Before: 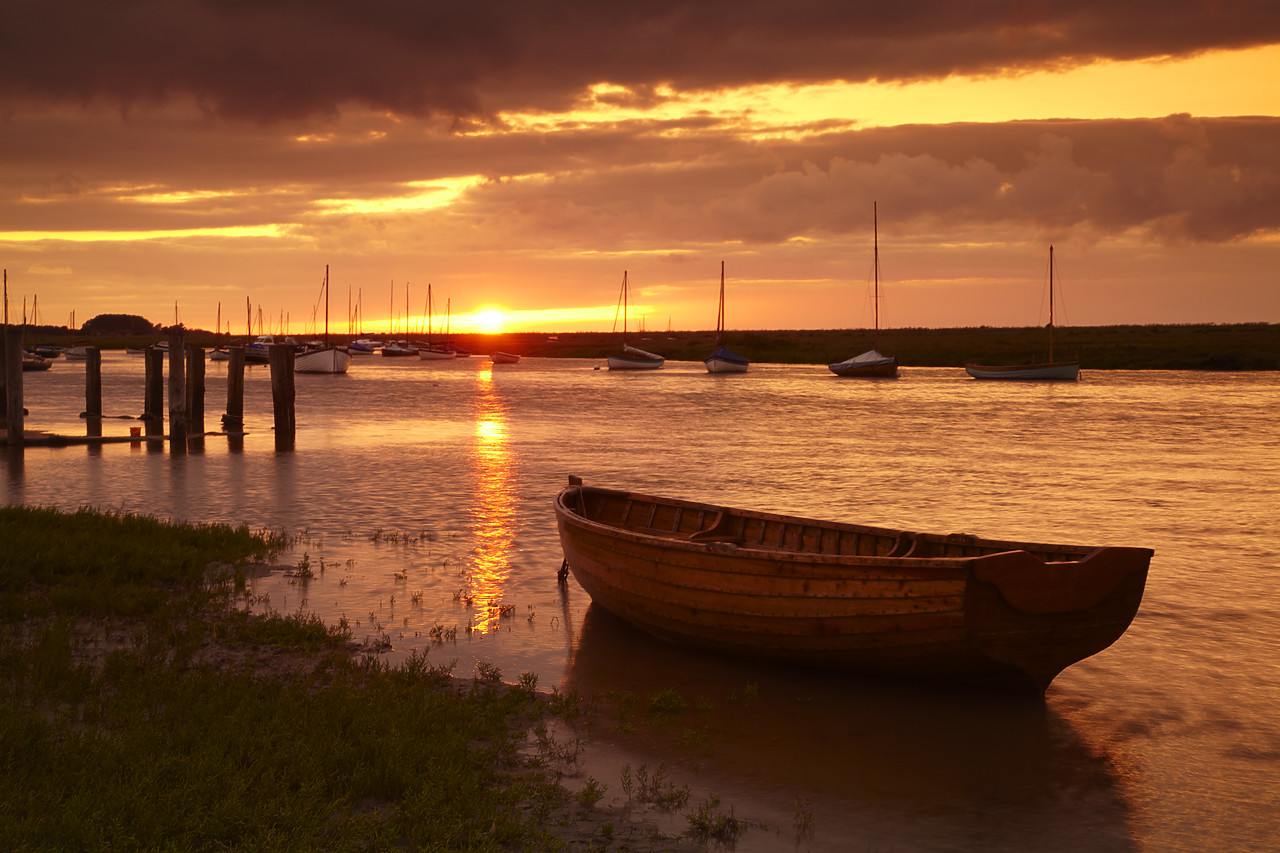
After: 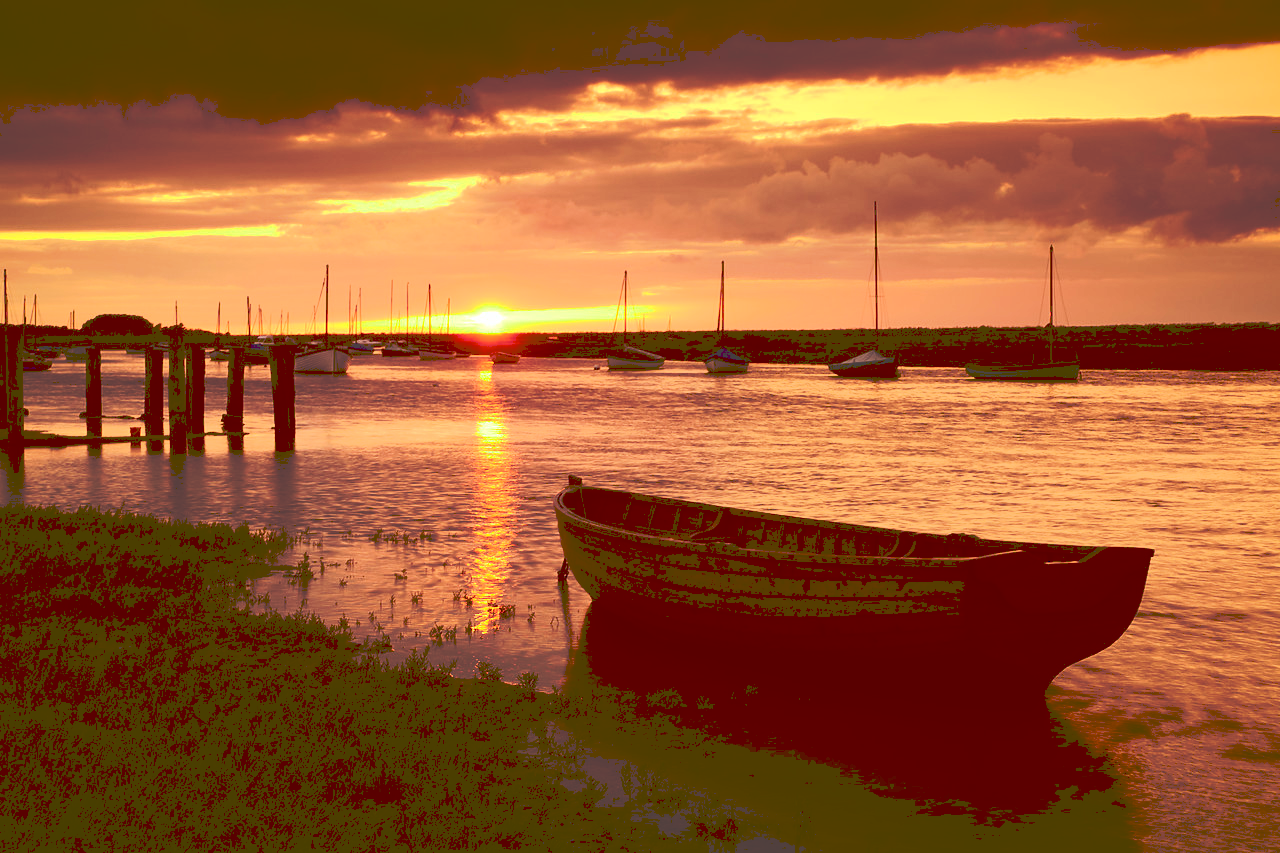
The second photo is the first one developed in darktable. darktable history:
tone curve: curves: ch0 [(0, 0) (0.003, 0.264) (0.011, 0.264) (0.025, 0.265) (0.044, 0.269) (0.069, 0.273) (0.1, 0.28) (0.136, 0.292) (0.177, 0.309) (0.224, 0.336) (0.277, 0.371) (0.335, 0.412) (0.399, 0.469) (0.468, 0.533) (0.543, 0.595) (0.623, 0.66) (0.709, 0.73) (0.801, 0.8) (0.898, 0.854) (1, 1)], preserve colors none
contrast brightness saturation: contrast 0.329, brightness -0.073, saturation 0.173
